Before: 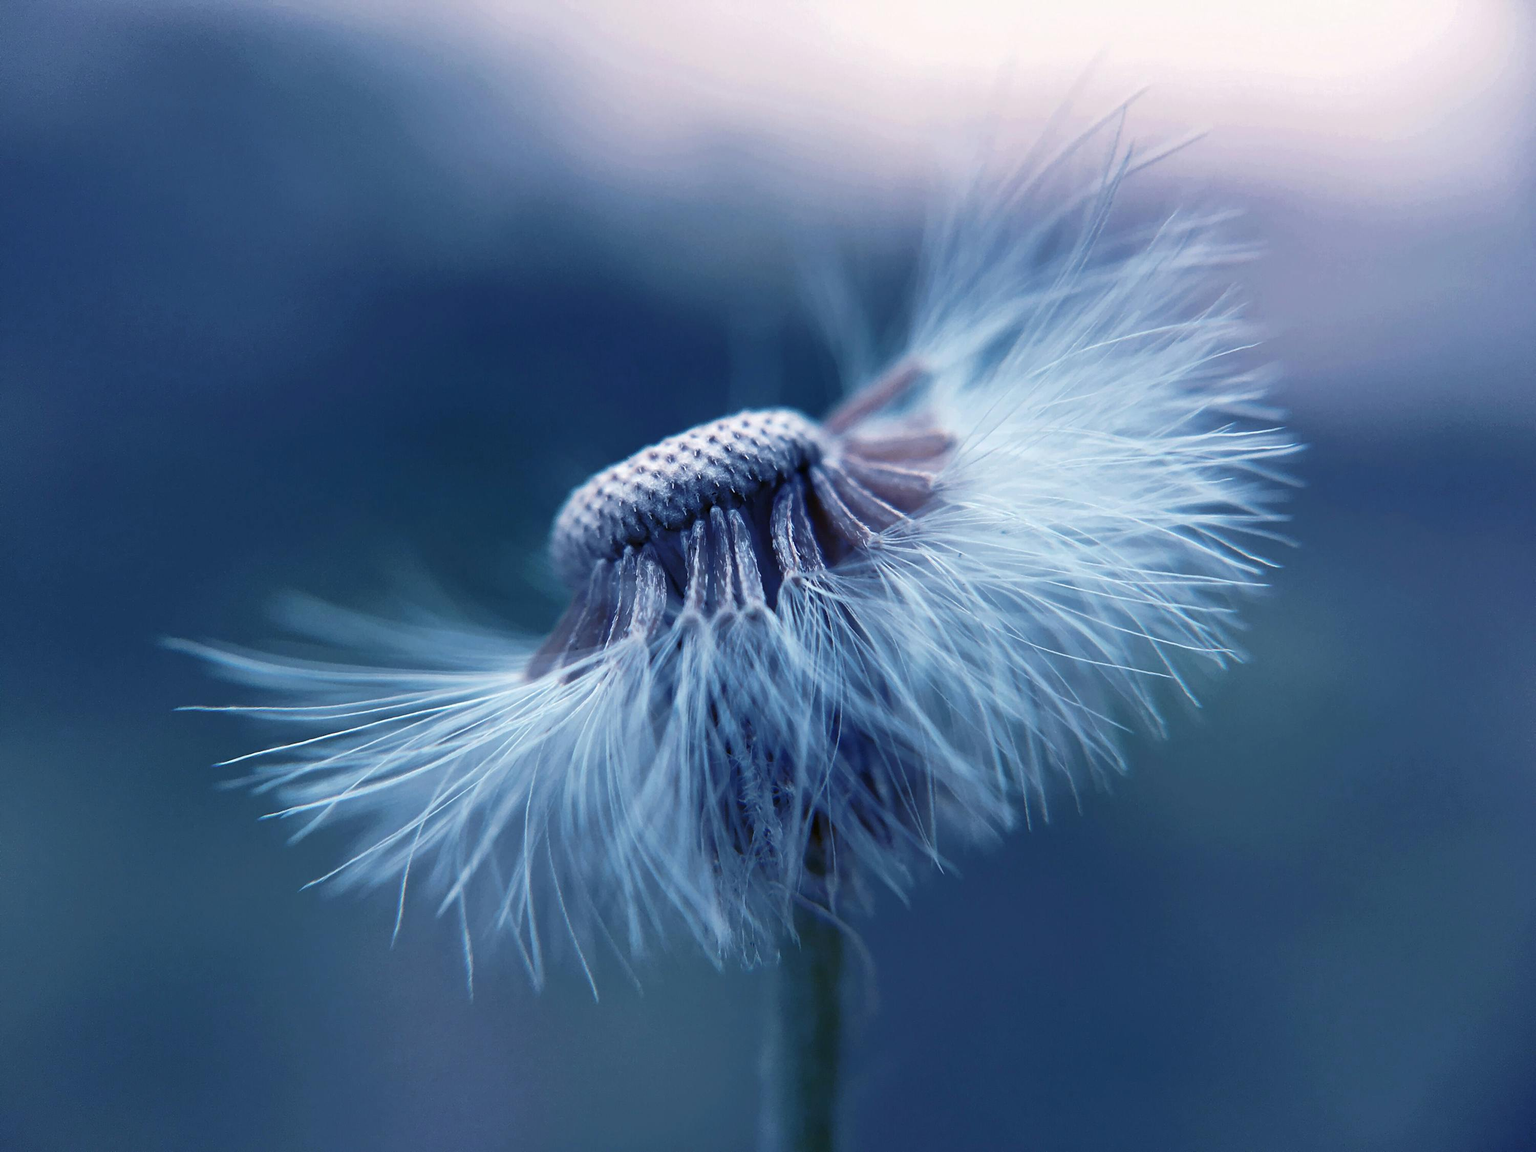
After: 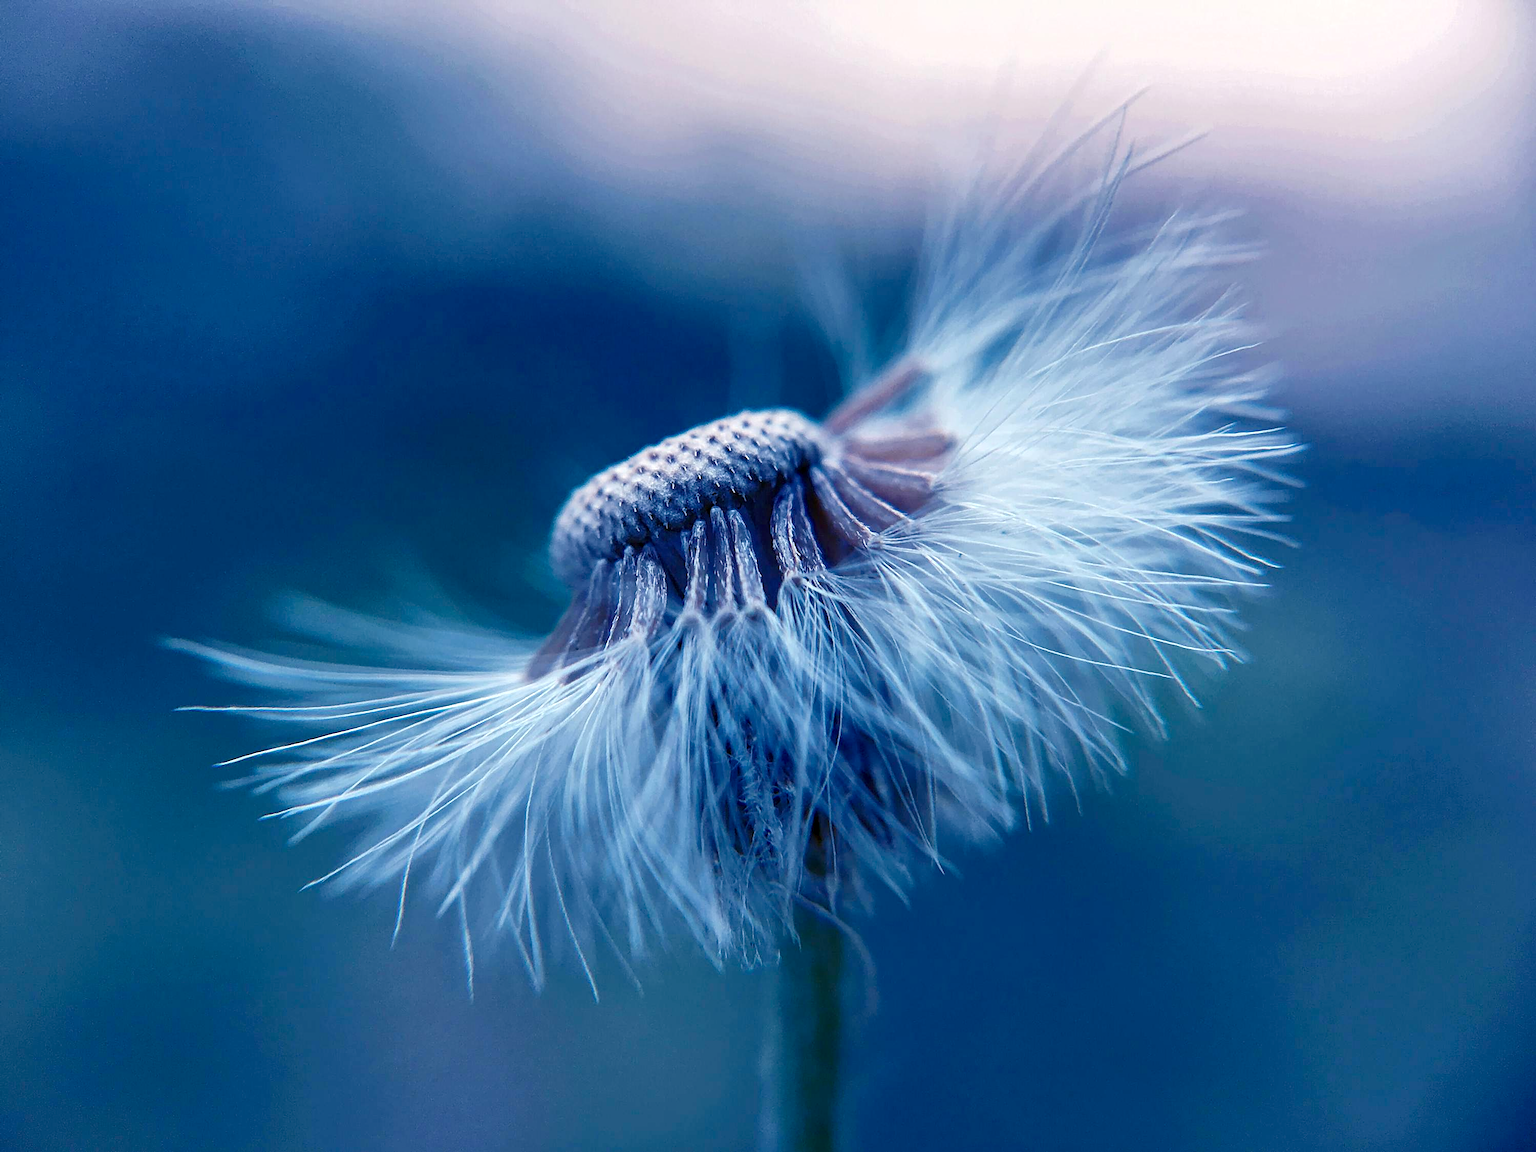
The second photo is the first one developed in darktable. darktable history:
sharpen: on, module defaults
local contrast: on, module defaults
color balance rgb: perceptual saturation grading › global saturation 35%, perceptual saturation grading › highlights -30%, perceptual saturation grading › shadows 35%, perceptual brilliance grading › global brilliance 3%, perceptual brilliance grading › highlights -3%, perceptual brilliance grading › shadows 3%
